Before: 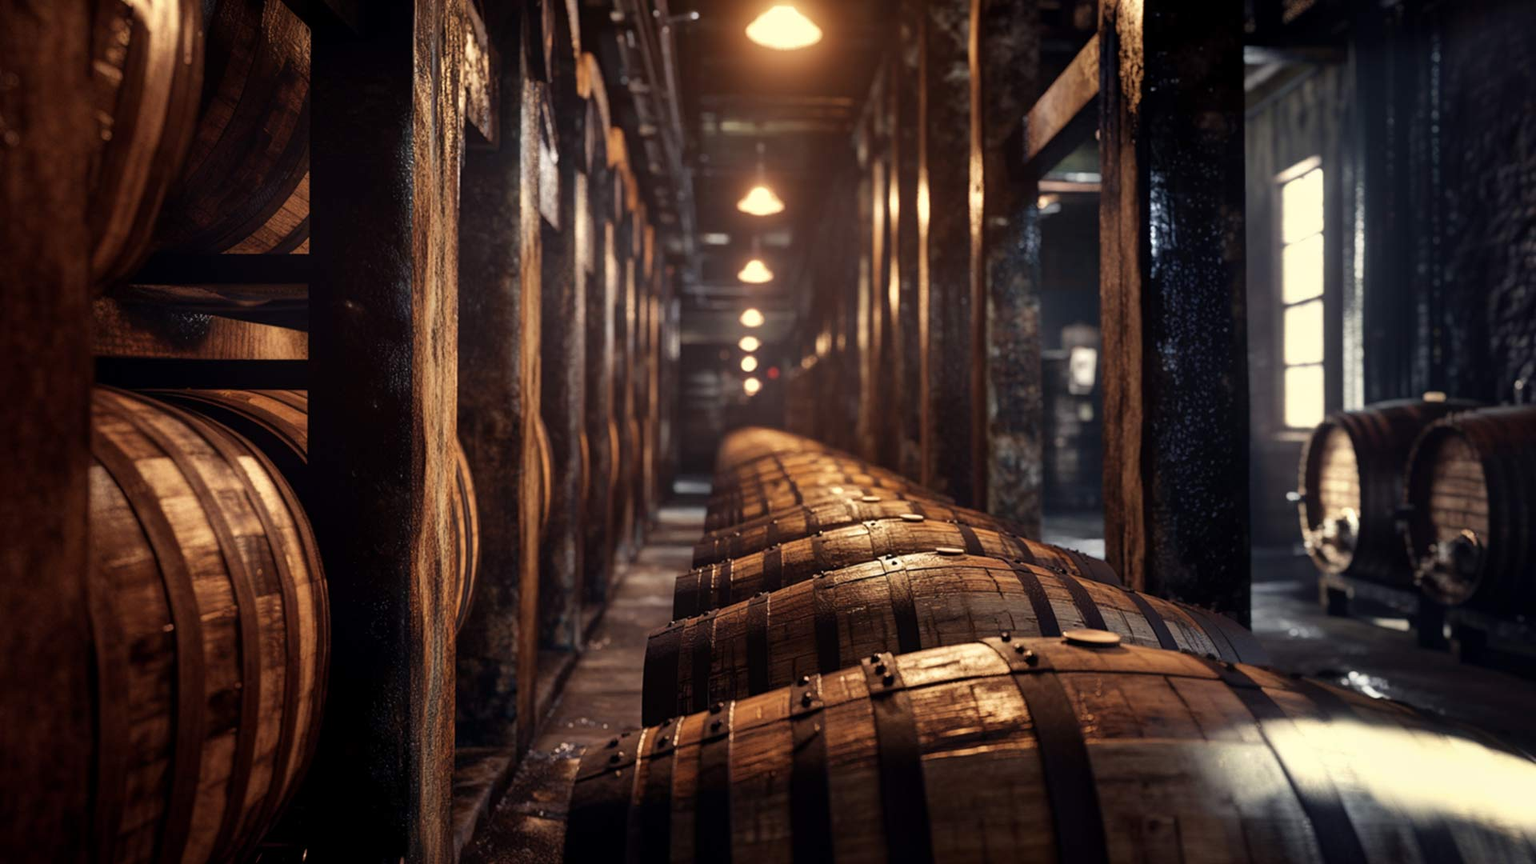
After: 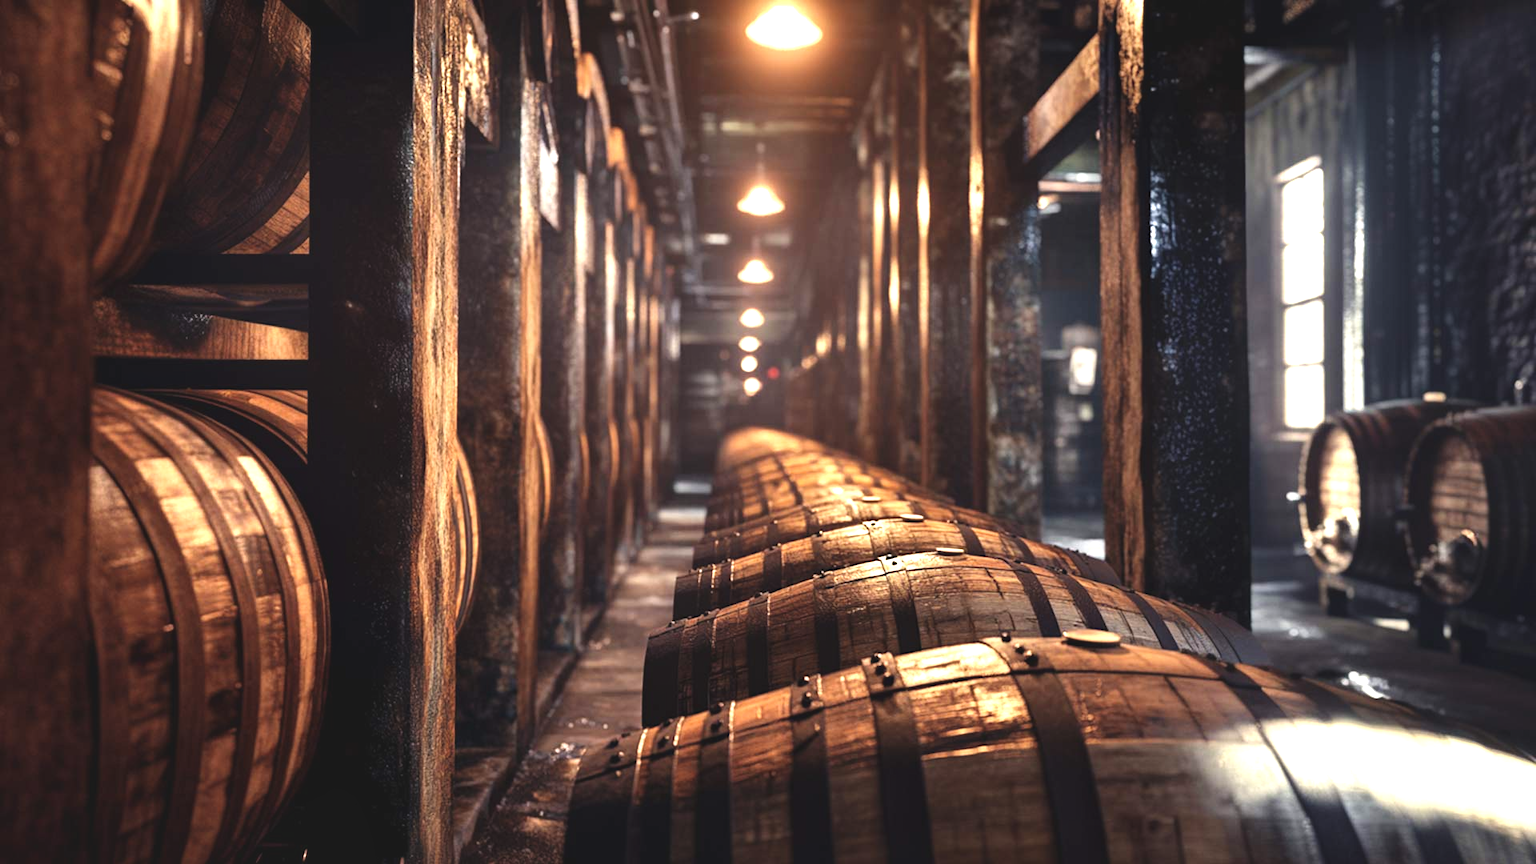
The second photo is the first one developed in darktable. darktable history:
contrast equalizer: octaves 7, y [[0.509, 0.517, 0.523, 0.523, 0.517, 0.509], [0.5 ×6], [0.5 ×6], [0 ×6], [0 ×6]]
exposure: black level correction -0.005, exposure 1 EV, compensate highlight preservation false
